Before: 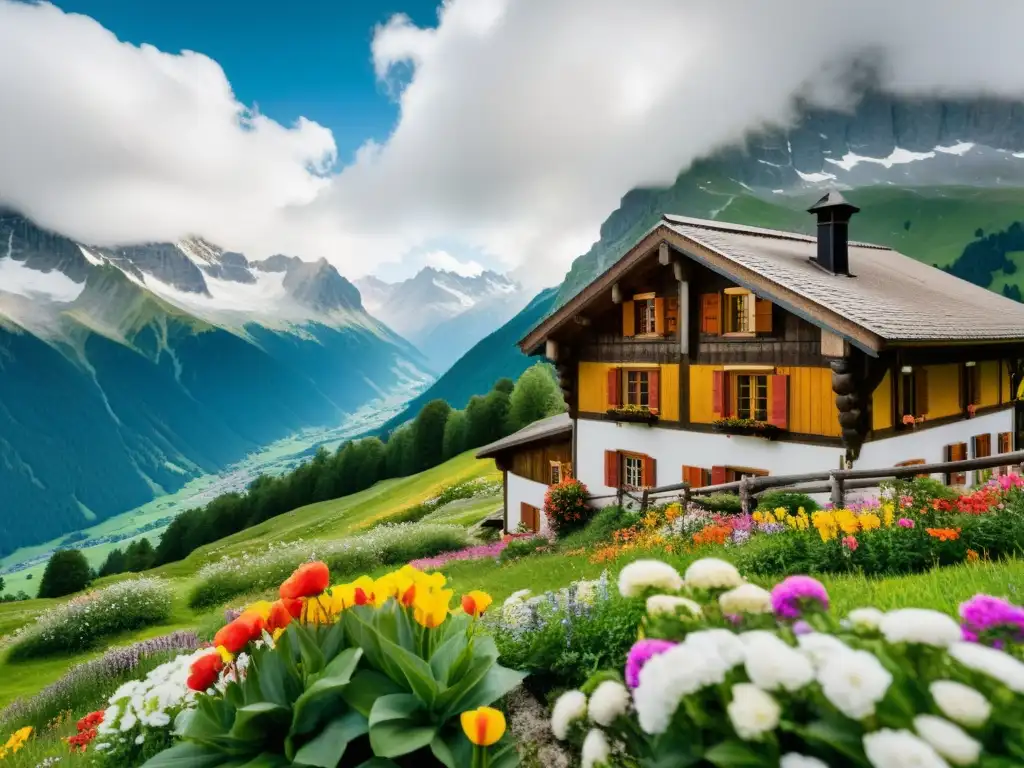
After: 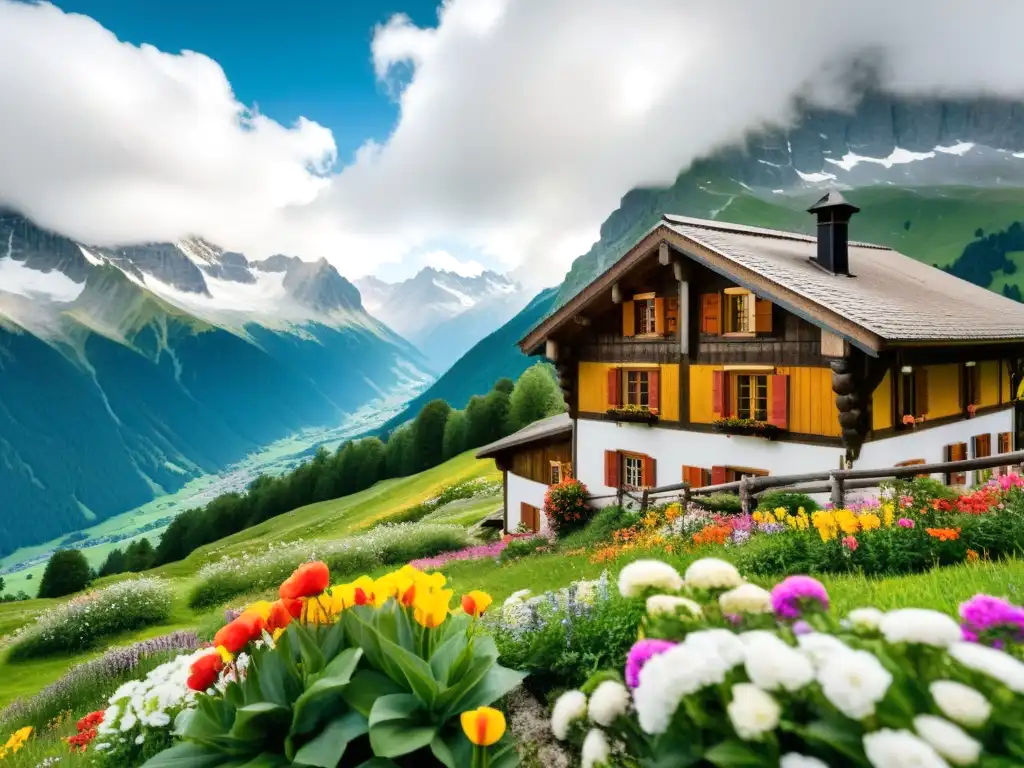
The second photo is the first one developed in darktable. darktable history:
exposure: exposure 0.203 EV, compensate highlight preservation false
